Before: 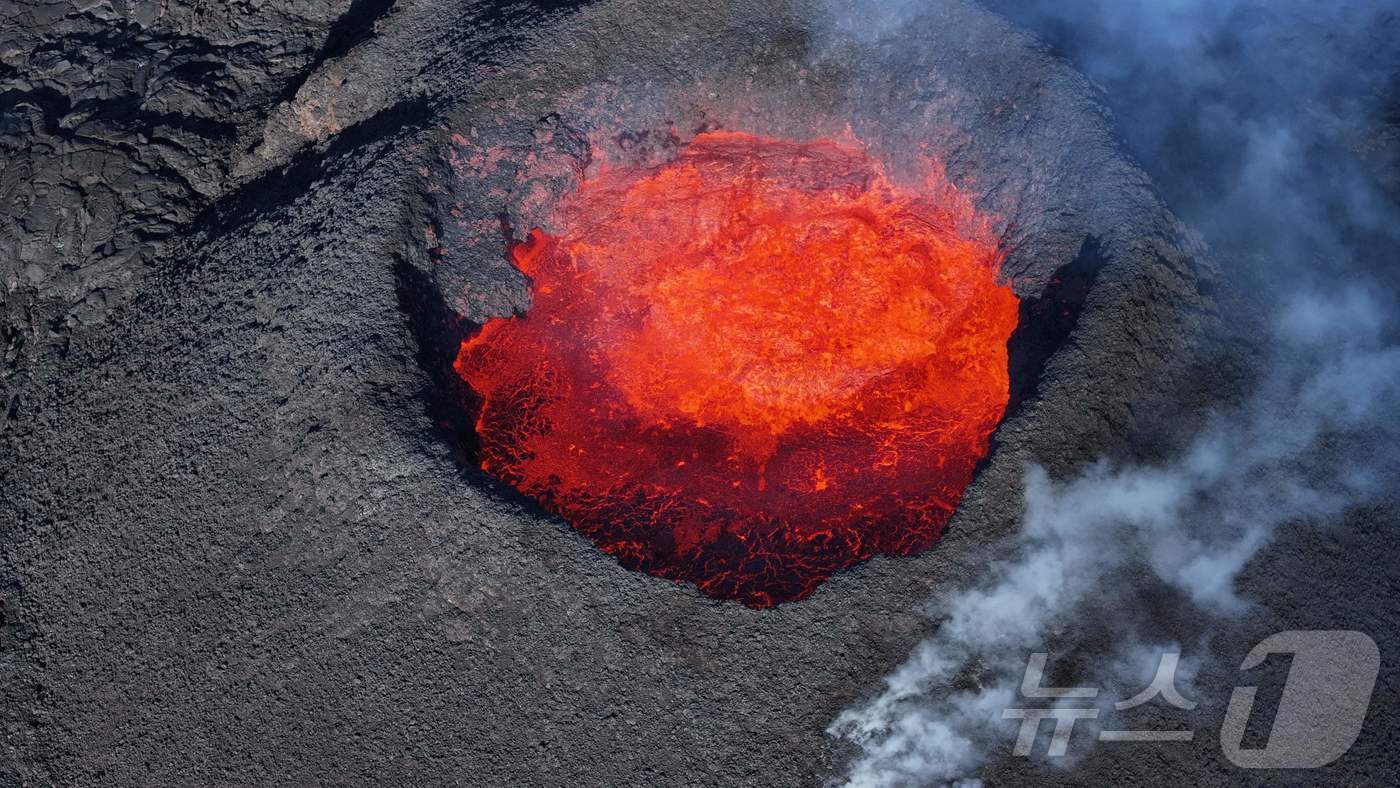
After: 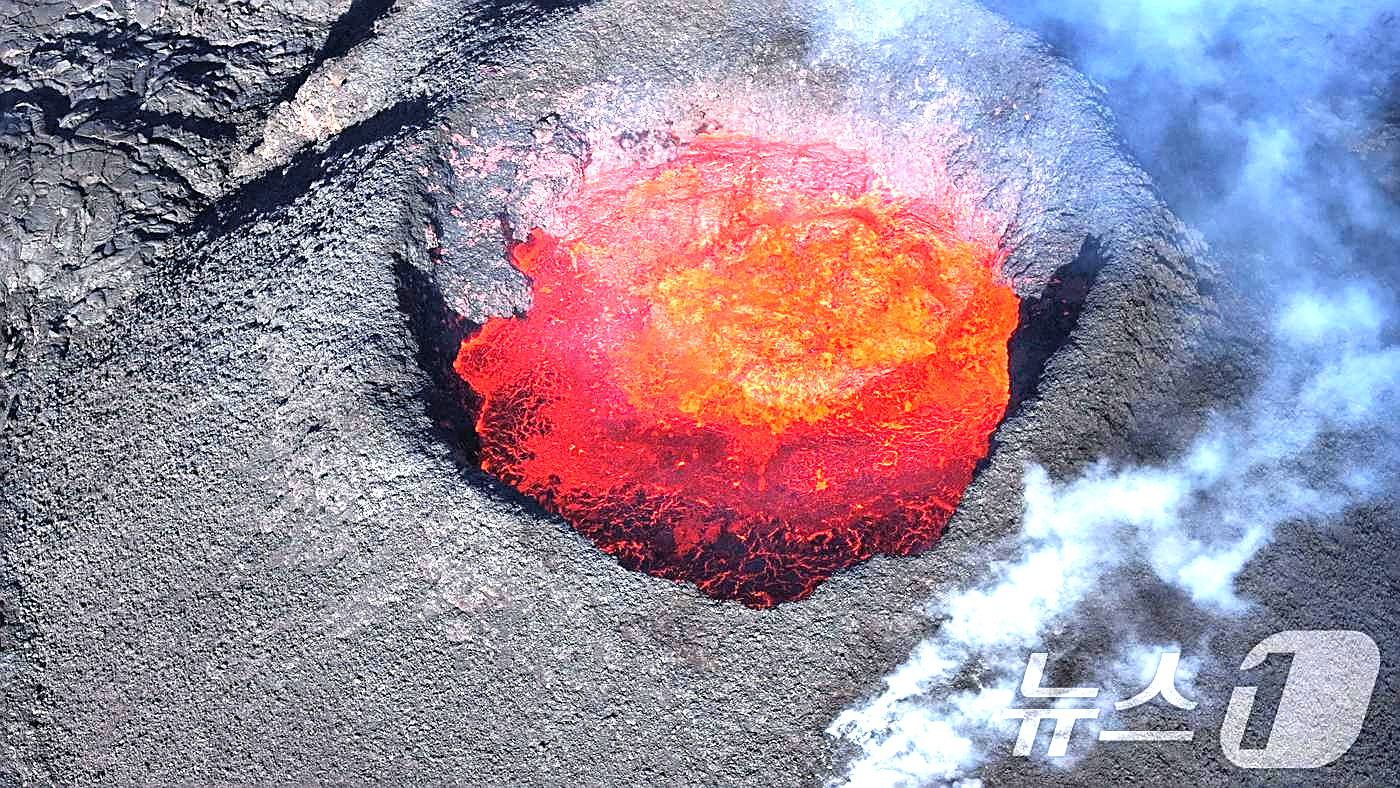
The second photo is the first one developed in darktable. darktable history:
exposure: black level correction 0, exposure 1.443 EV, compensate exposure bias true, compensate highlight preservation false
sharpen: on, module defaults
tone equalizer: -8 EV -0.784 EV, -7 EV -0.739 EV, -6 EV -0.568 EV, -5 EV -0.368 EV, -3 EV 0.395 EV, -2 EV 0.6 EV, -1 EV 0.687 EV, +0 EV 0.73 EV
